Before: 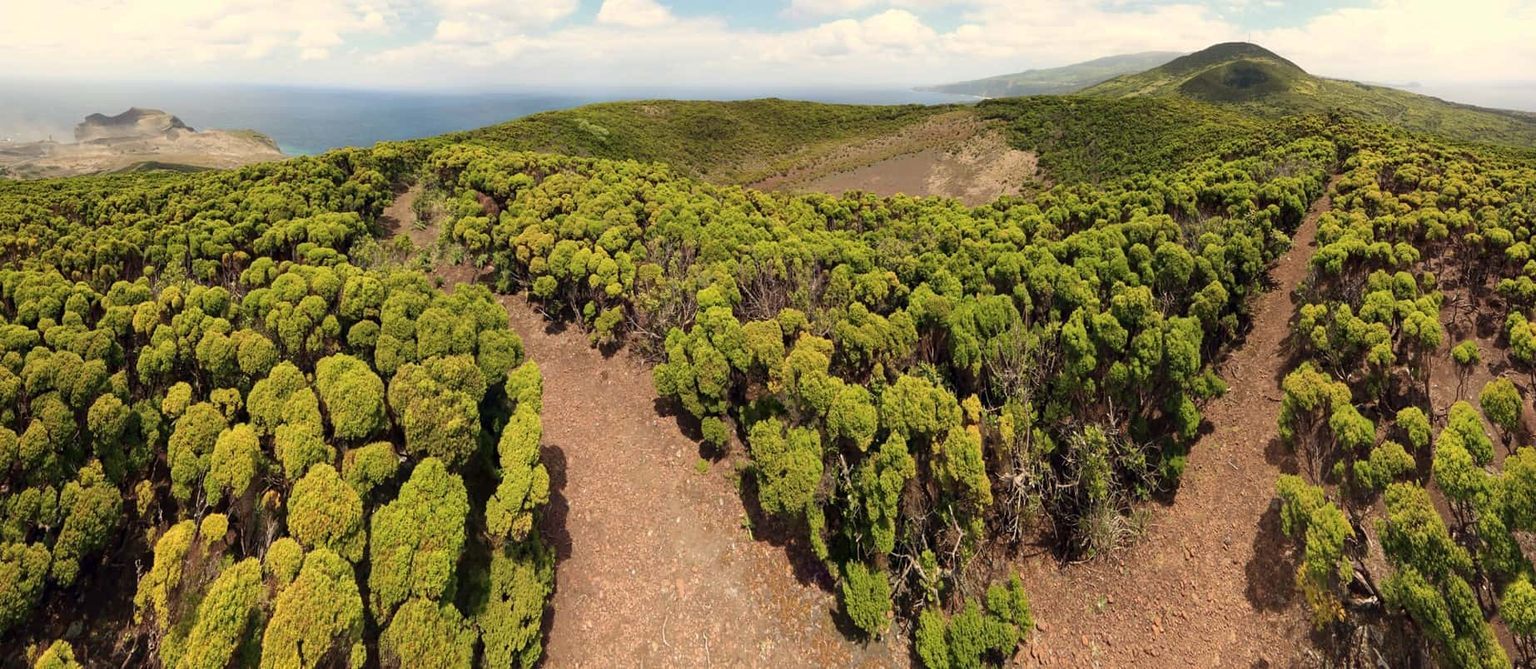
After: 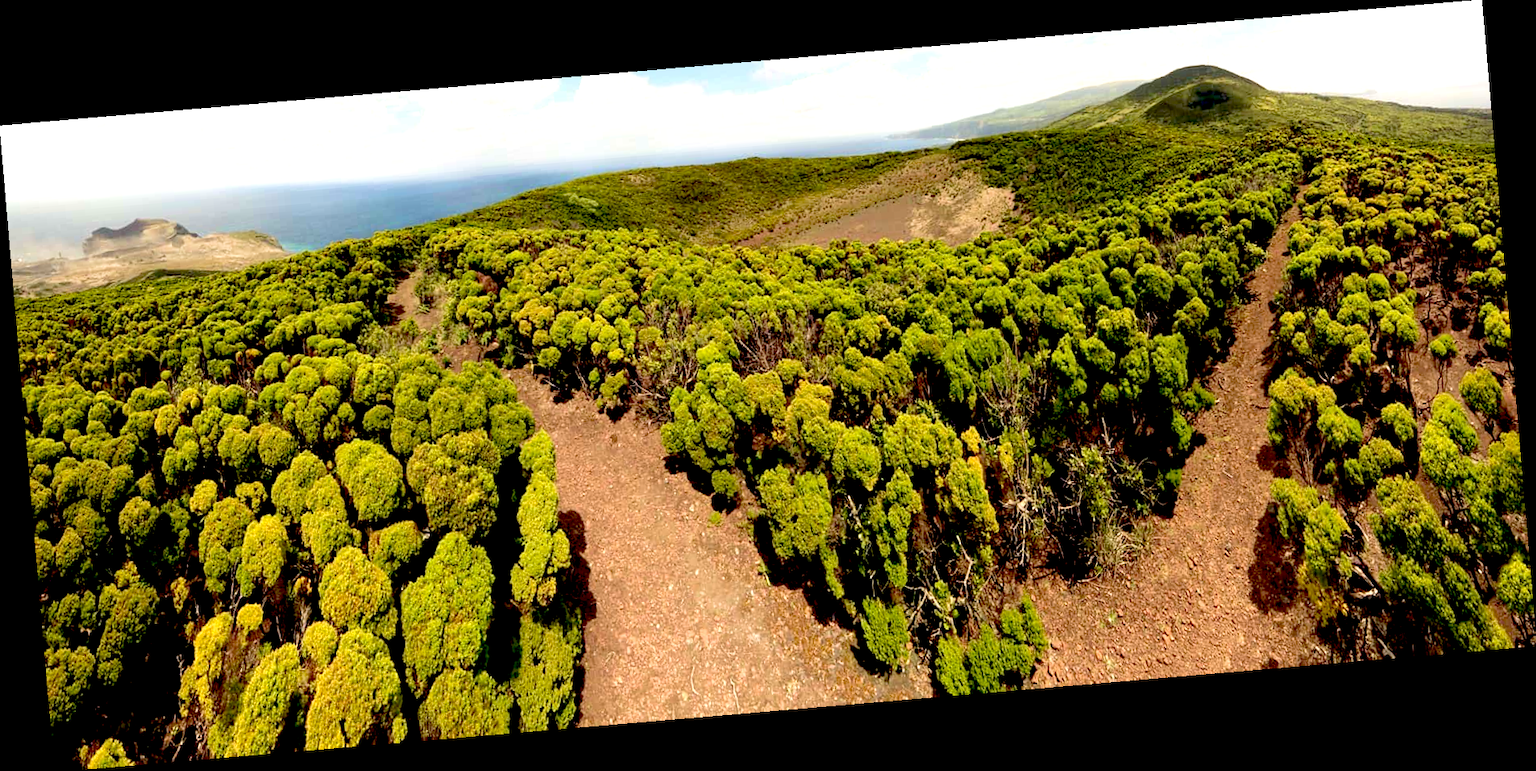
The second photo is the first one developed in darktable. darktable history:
exposure: black level correction 0.04, exposure 0.5 EV, compensate highlight preservation false
rotate and perspective: rotation -4.86°, automatic cropping off
velvia: on, module defaults
